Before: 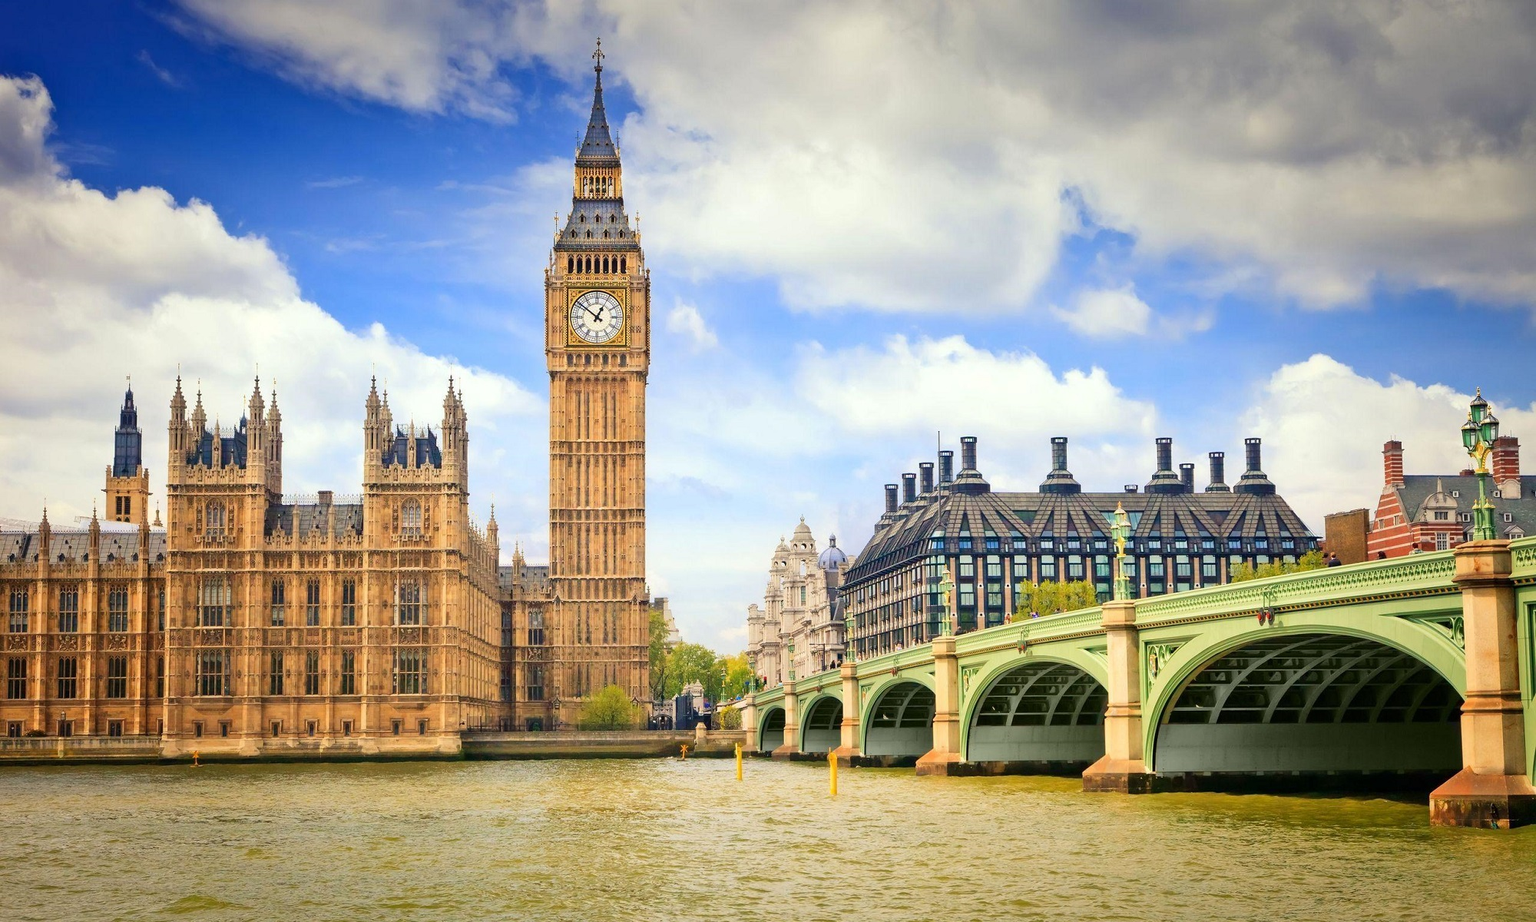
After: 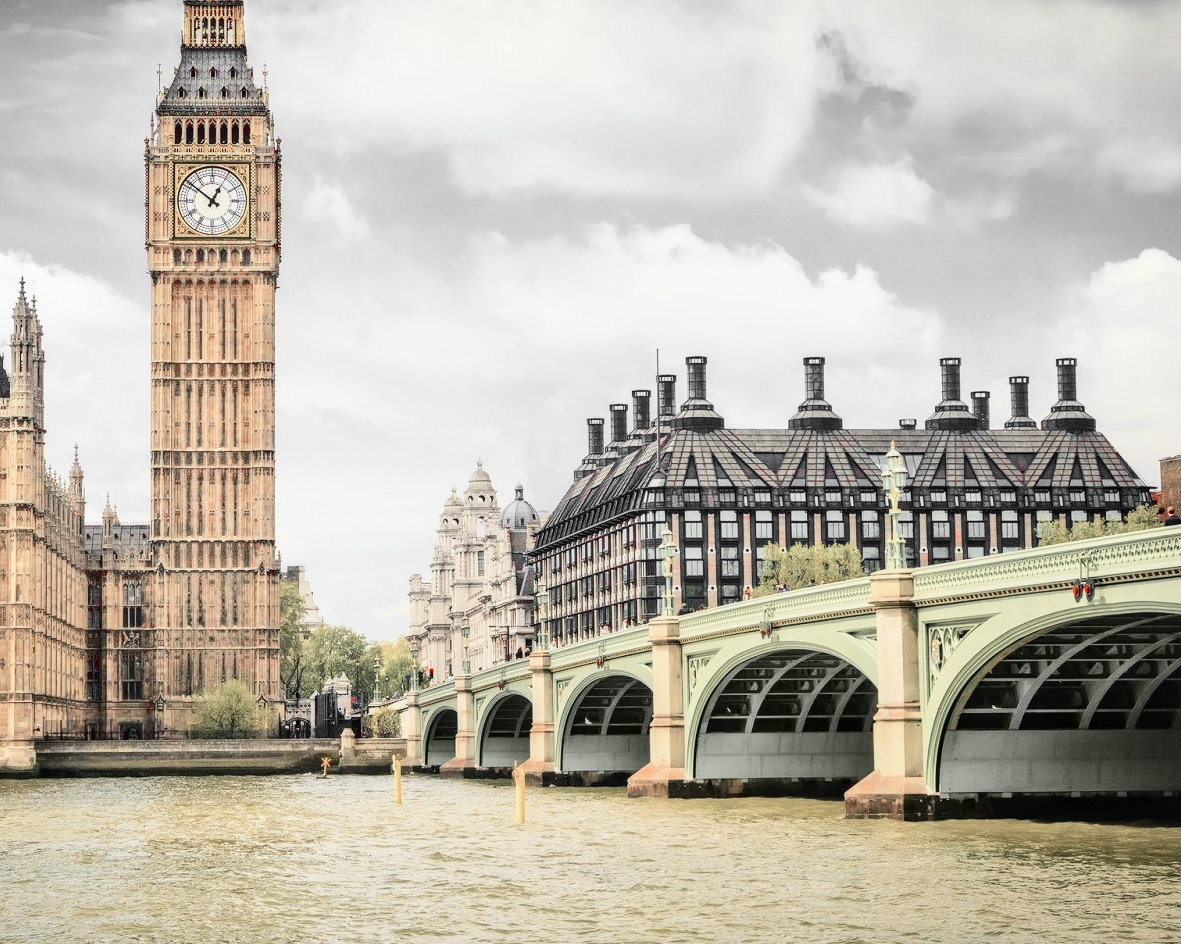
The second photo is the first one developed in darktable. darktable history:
crop and rotate: left 28.256%, top 17.734%, right 12.656%, bottom 3.573%
color zones: curves: ch1 [(0, 0.831) (0.08, 0.771) (0.157, 0.268) (0.241, 0.207) (0.562, -0.005) (0.714, -0.013) (0.876, 0.01) (1, 0.831)]
local contrast: on, module defaults
tone curve: curves: ch0 [(0, 0.012) (0.031, 0.02) (0.12, 0.083) (0.193, 0.171) (0.277, 0.279) (0.45, 0.52) (0.568, 0.676) (0.678, 0.777) (0.875, 0.92) (1, 0.965)]; ch1 [(0, 0) (0.243, 0.245) (0.402, 0.41) (0.493, 0.486) (0.508, 0.507) (0.531, 0.53) (0.551, 0.564) (0.646, 0.672) (0.694, 0.732) (1, 1)]; ch2 [(0, 0) (0.249, 0.216) (0.356, 0.343) (0.424, 0.442) (0.476, 0.482) (0.498, 0.502) (0.517, 0.517) (0.532, 0.545) (0.562, 0.575) (0.614, 0.644) (0.706, 0.748) (0.808, 0.809) (0.991, 0.968)], color space Lab, independent channels, preserve colors none
